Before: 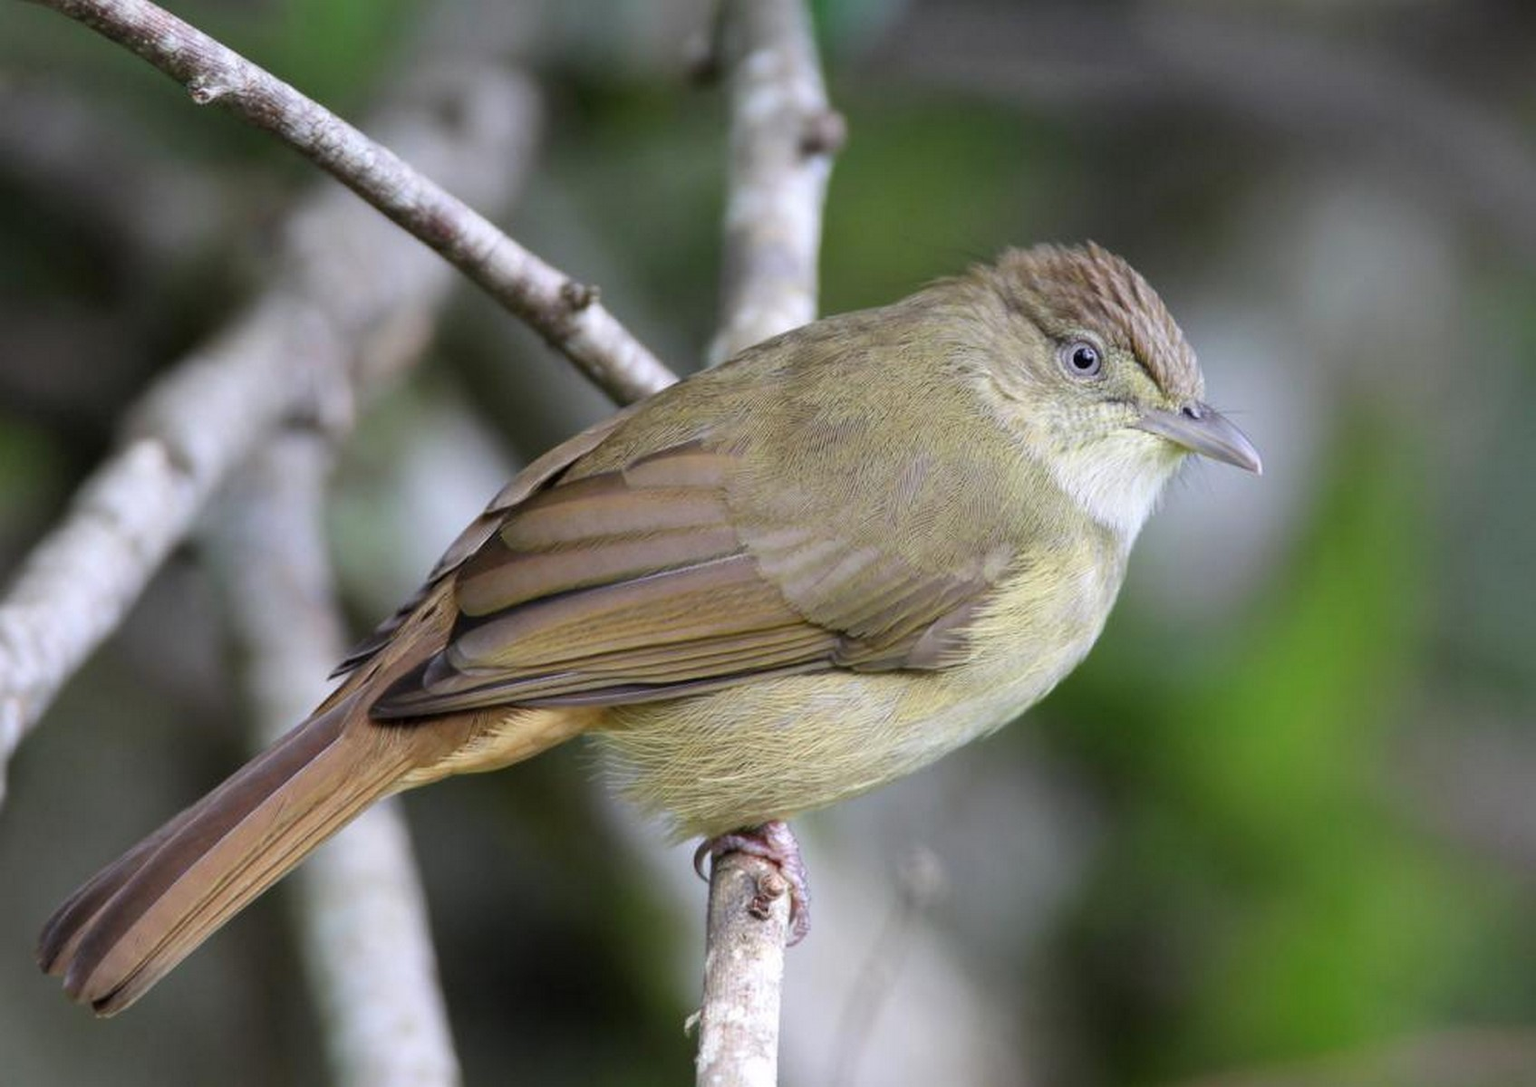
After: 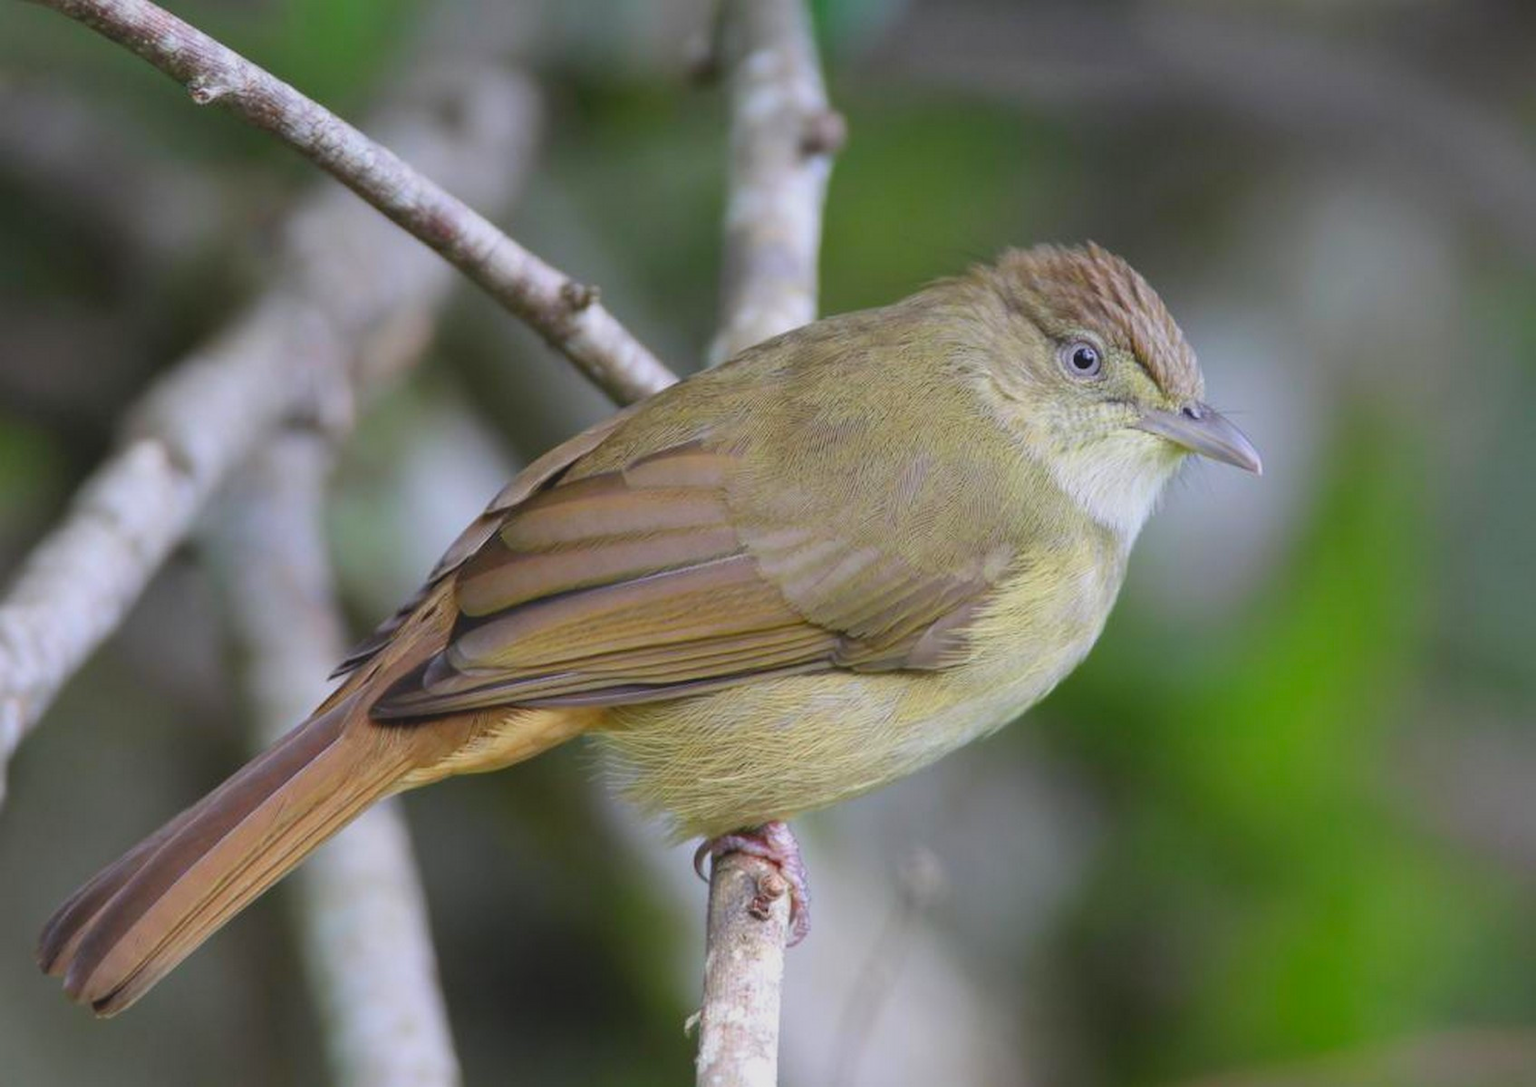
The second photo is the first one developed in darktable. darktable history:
contrast brightness saturation: contrast -0.201, saturation 0.185
